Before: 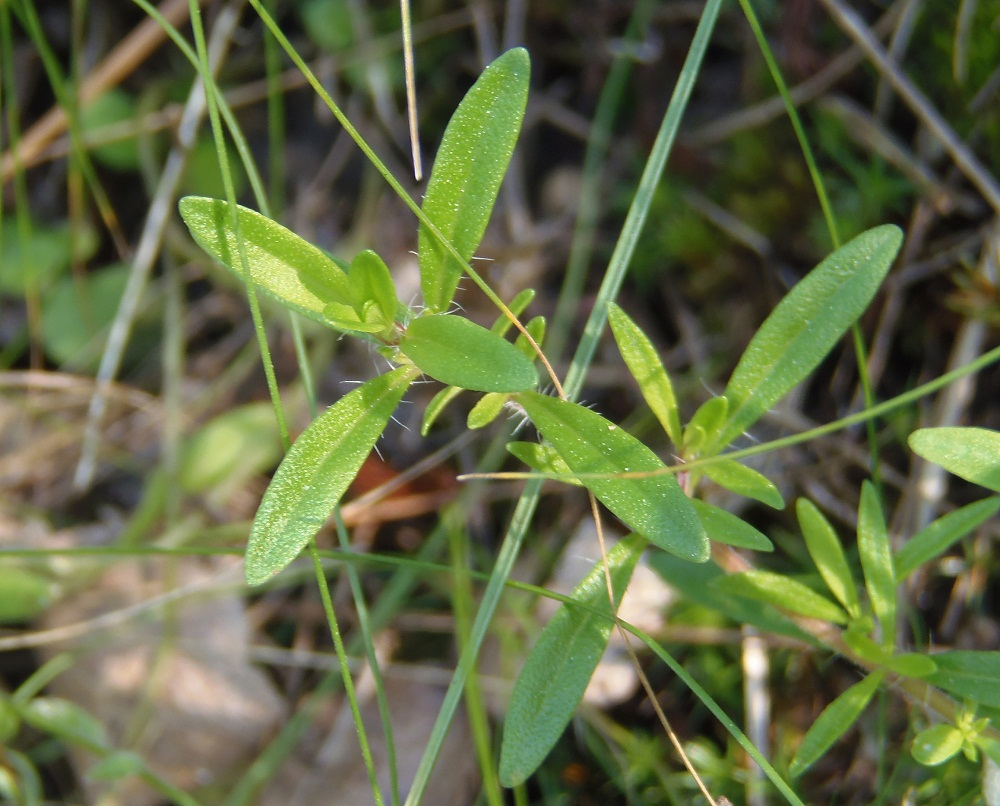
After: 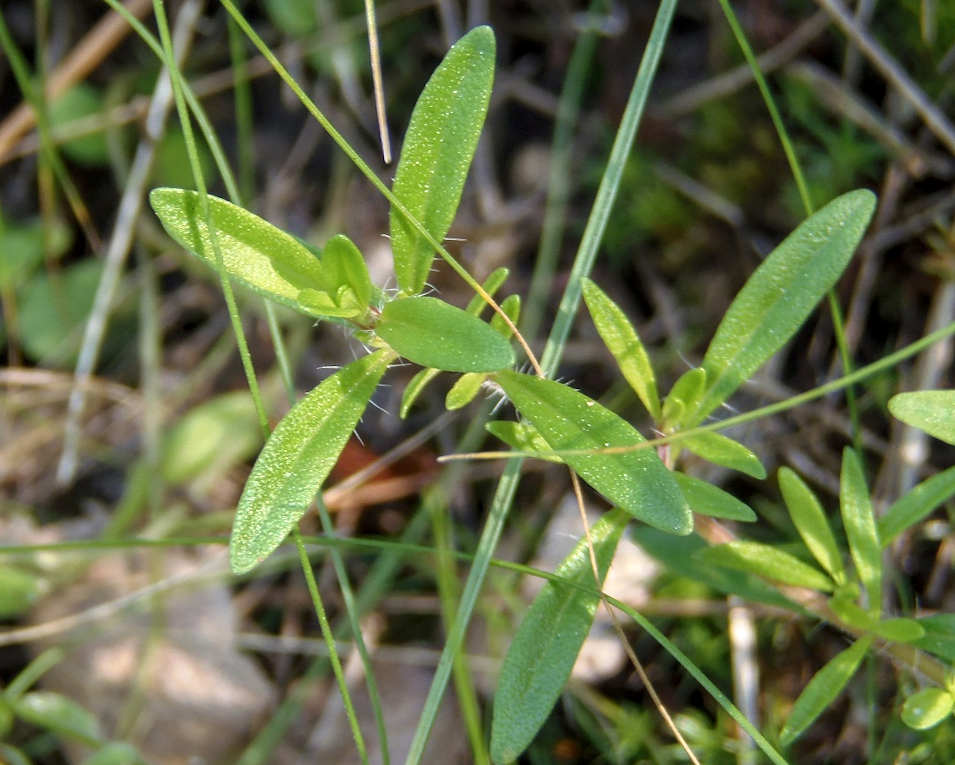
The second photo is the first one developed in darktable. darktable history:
local contrast: detail 130%
rotate and perspective: rotation -2.12°, lens shift (vertical) 0.009, lens shift (horizontal) -0.008, automatic cropping original format, crop left 0.036, crop right 0.964, crop top 0.05, crop bottom 0.959
